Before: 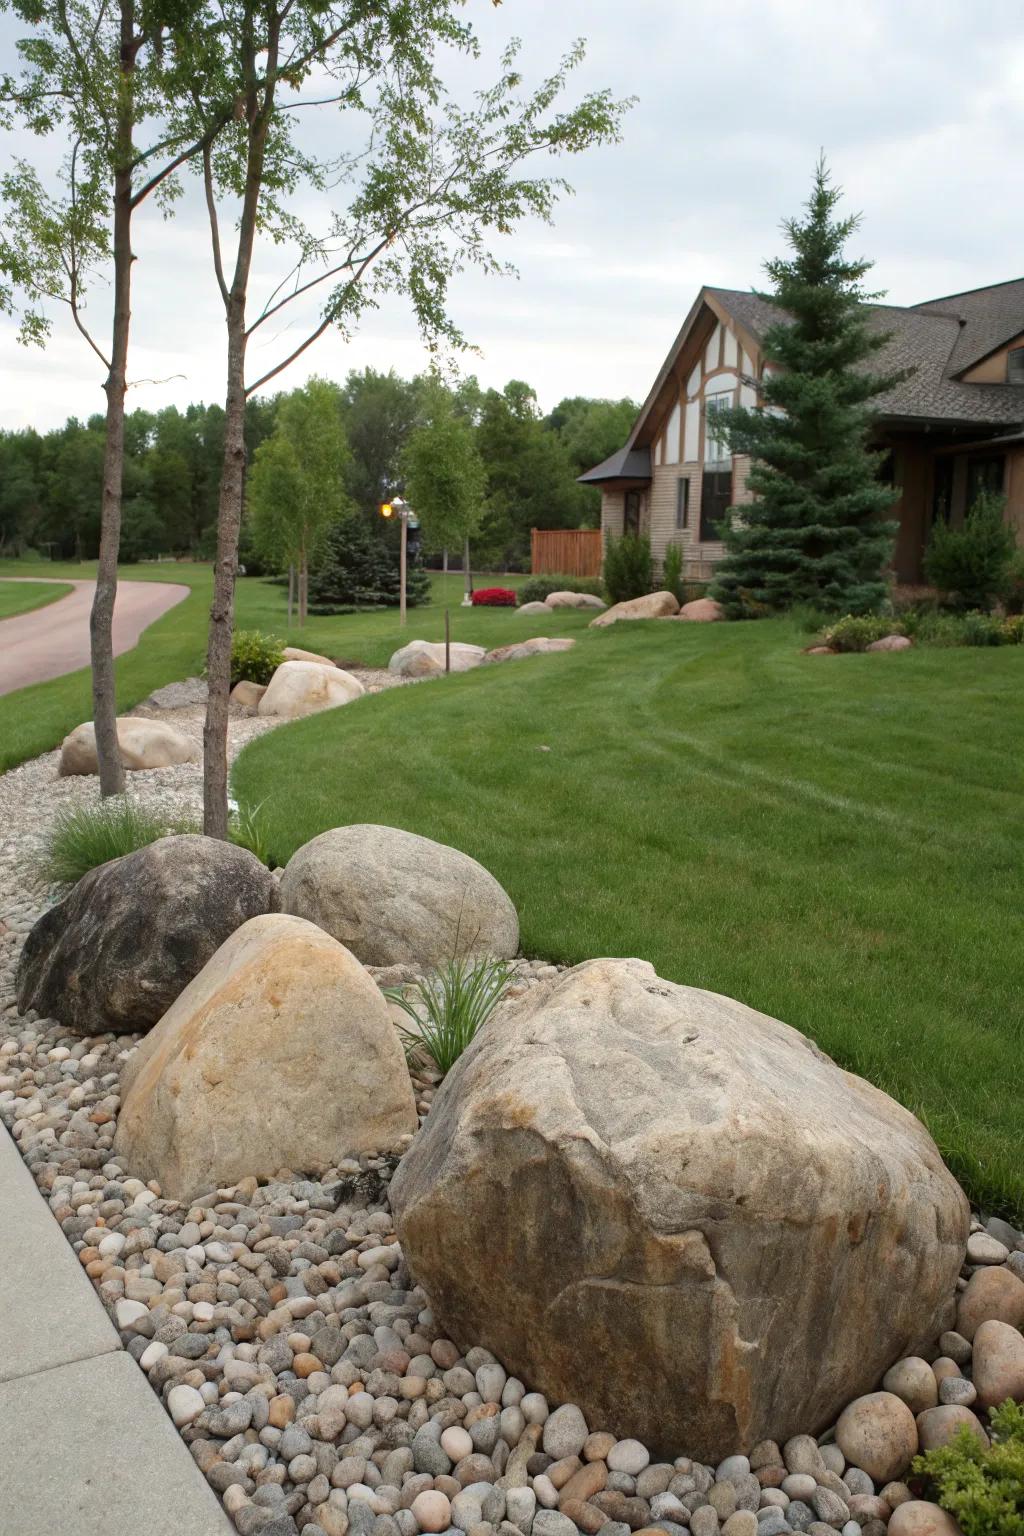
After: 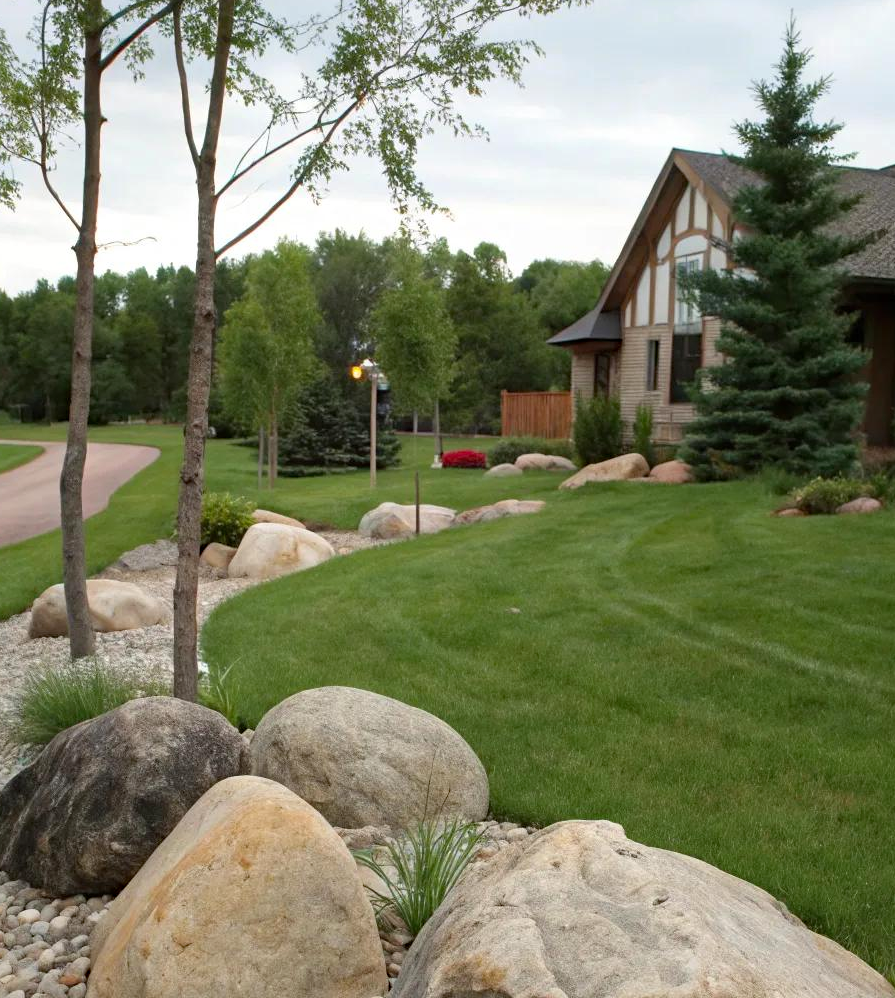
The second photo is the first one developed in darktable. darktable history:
crop: left 2.941%, top 9.006%, right 9.643%, bottom 25.992%
haze removal: compatibility mode true, adaptive false
